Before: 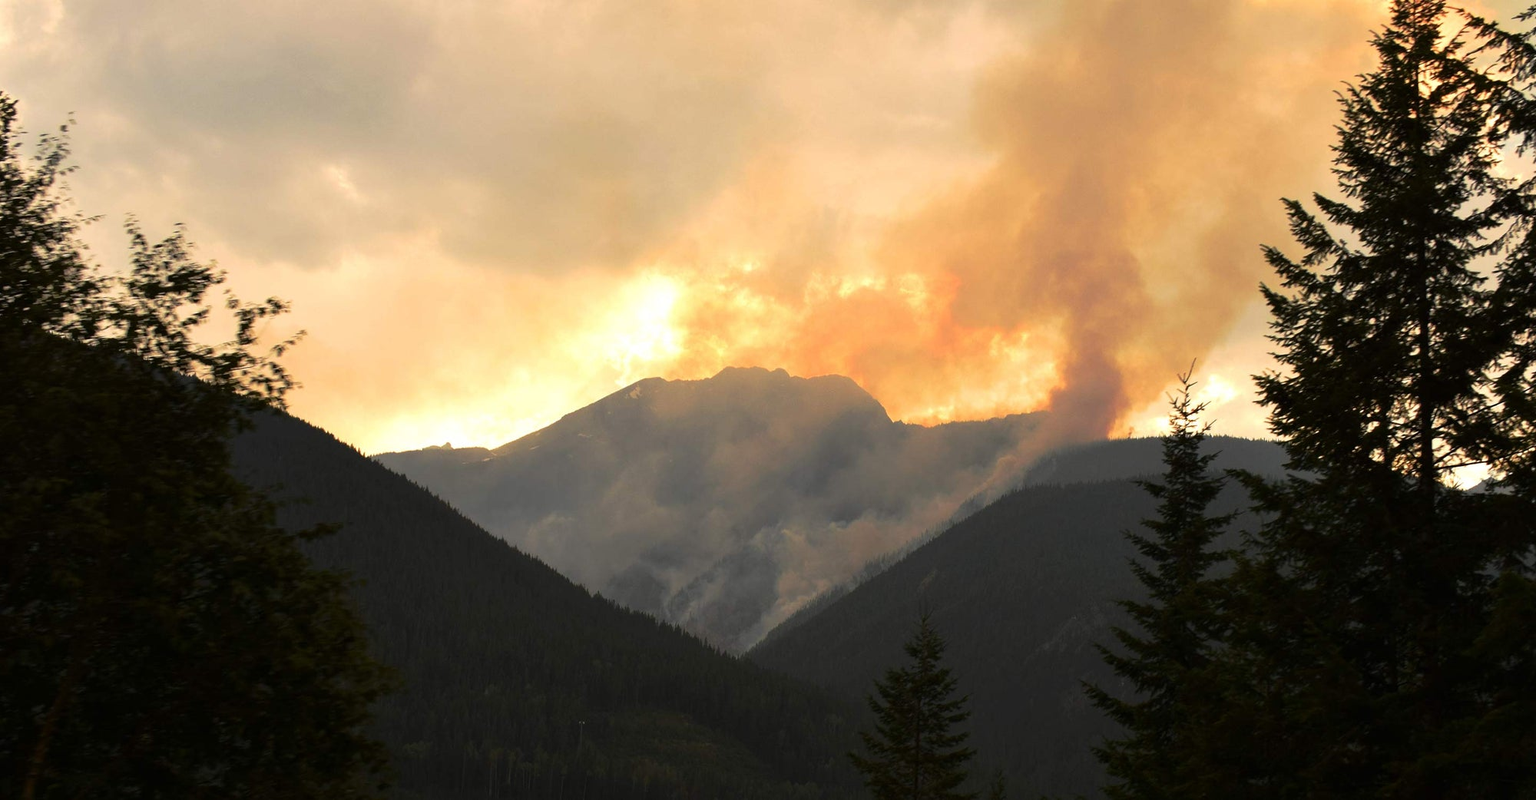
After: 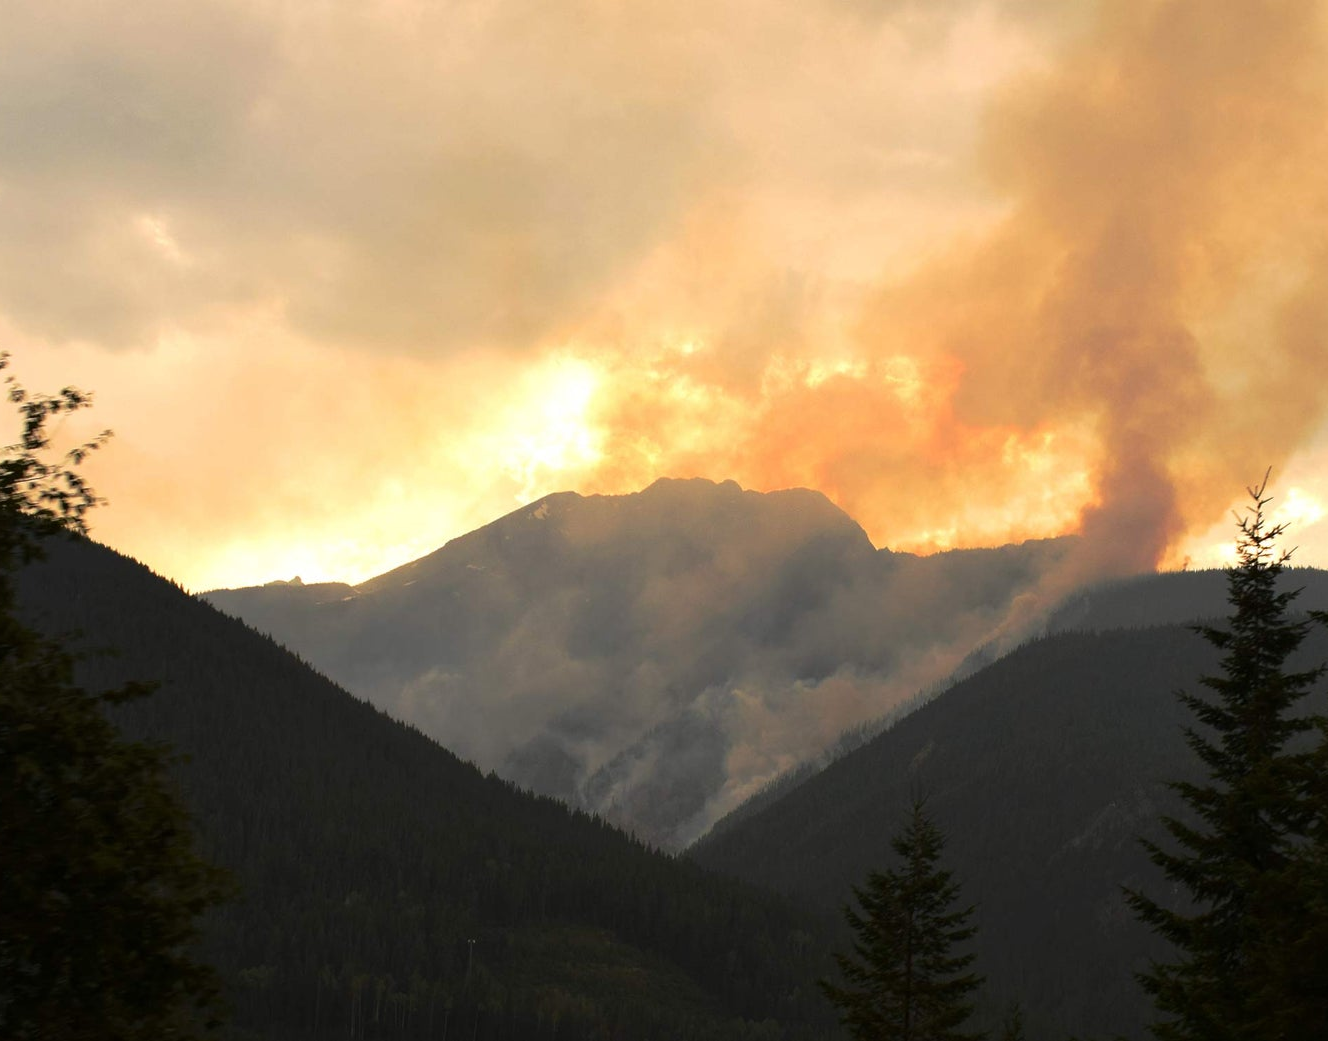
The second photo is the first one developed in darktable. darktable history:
crop and rotate: left 14.319%, right 19.251%
